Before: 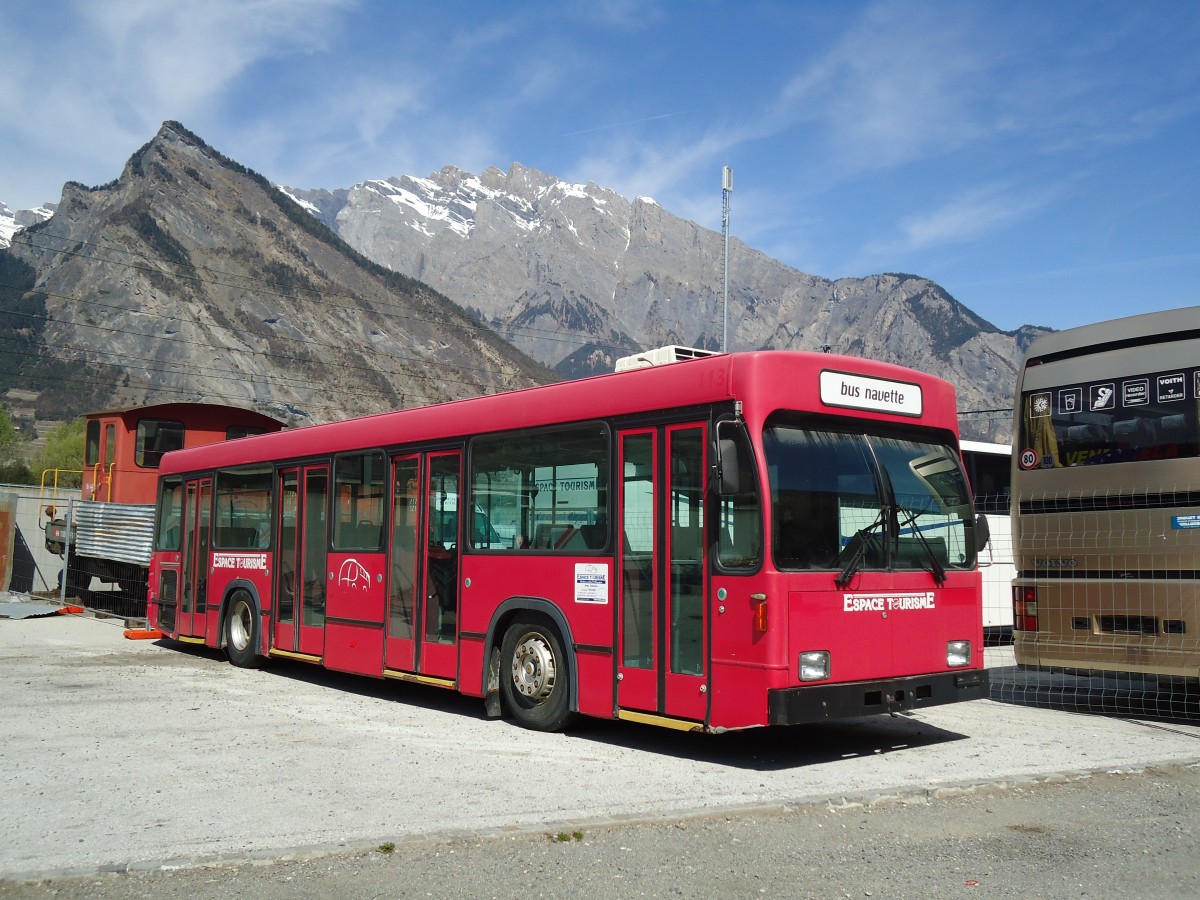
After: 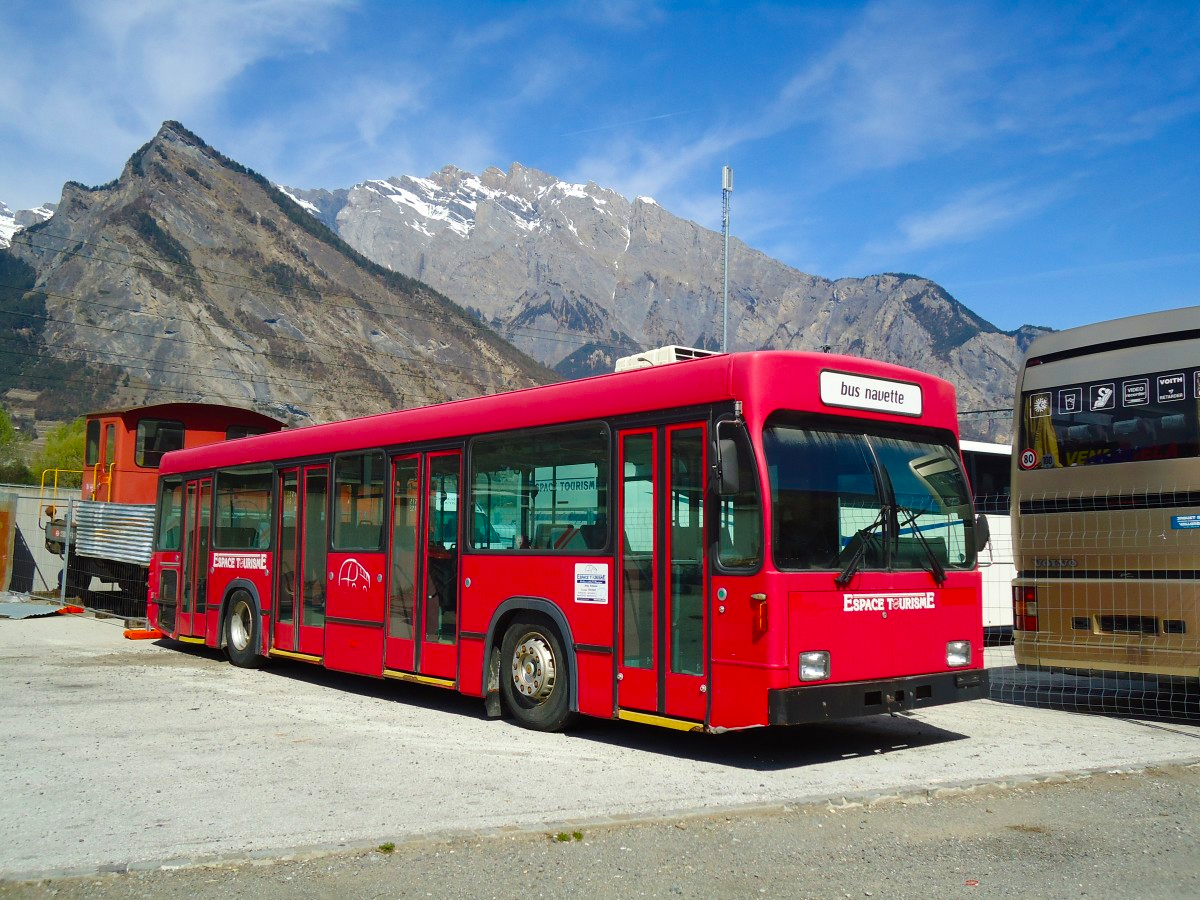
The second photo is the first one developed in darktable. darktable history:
velvia: strength 31.82%, mid-tones bias 0.206
